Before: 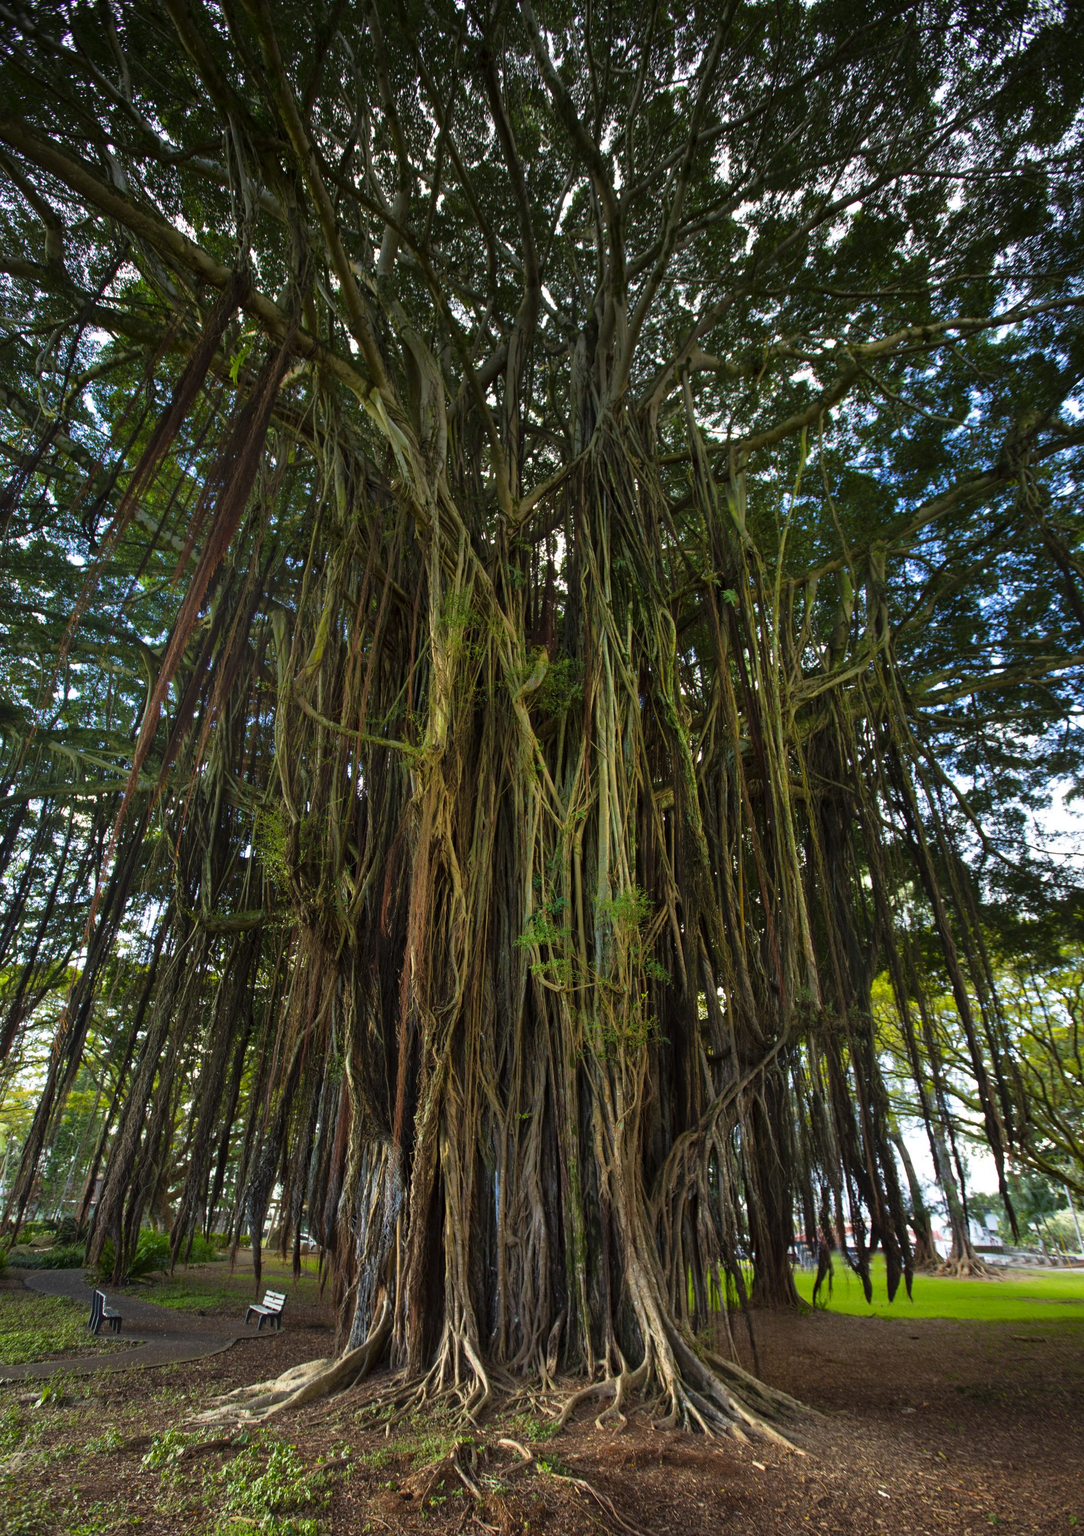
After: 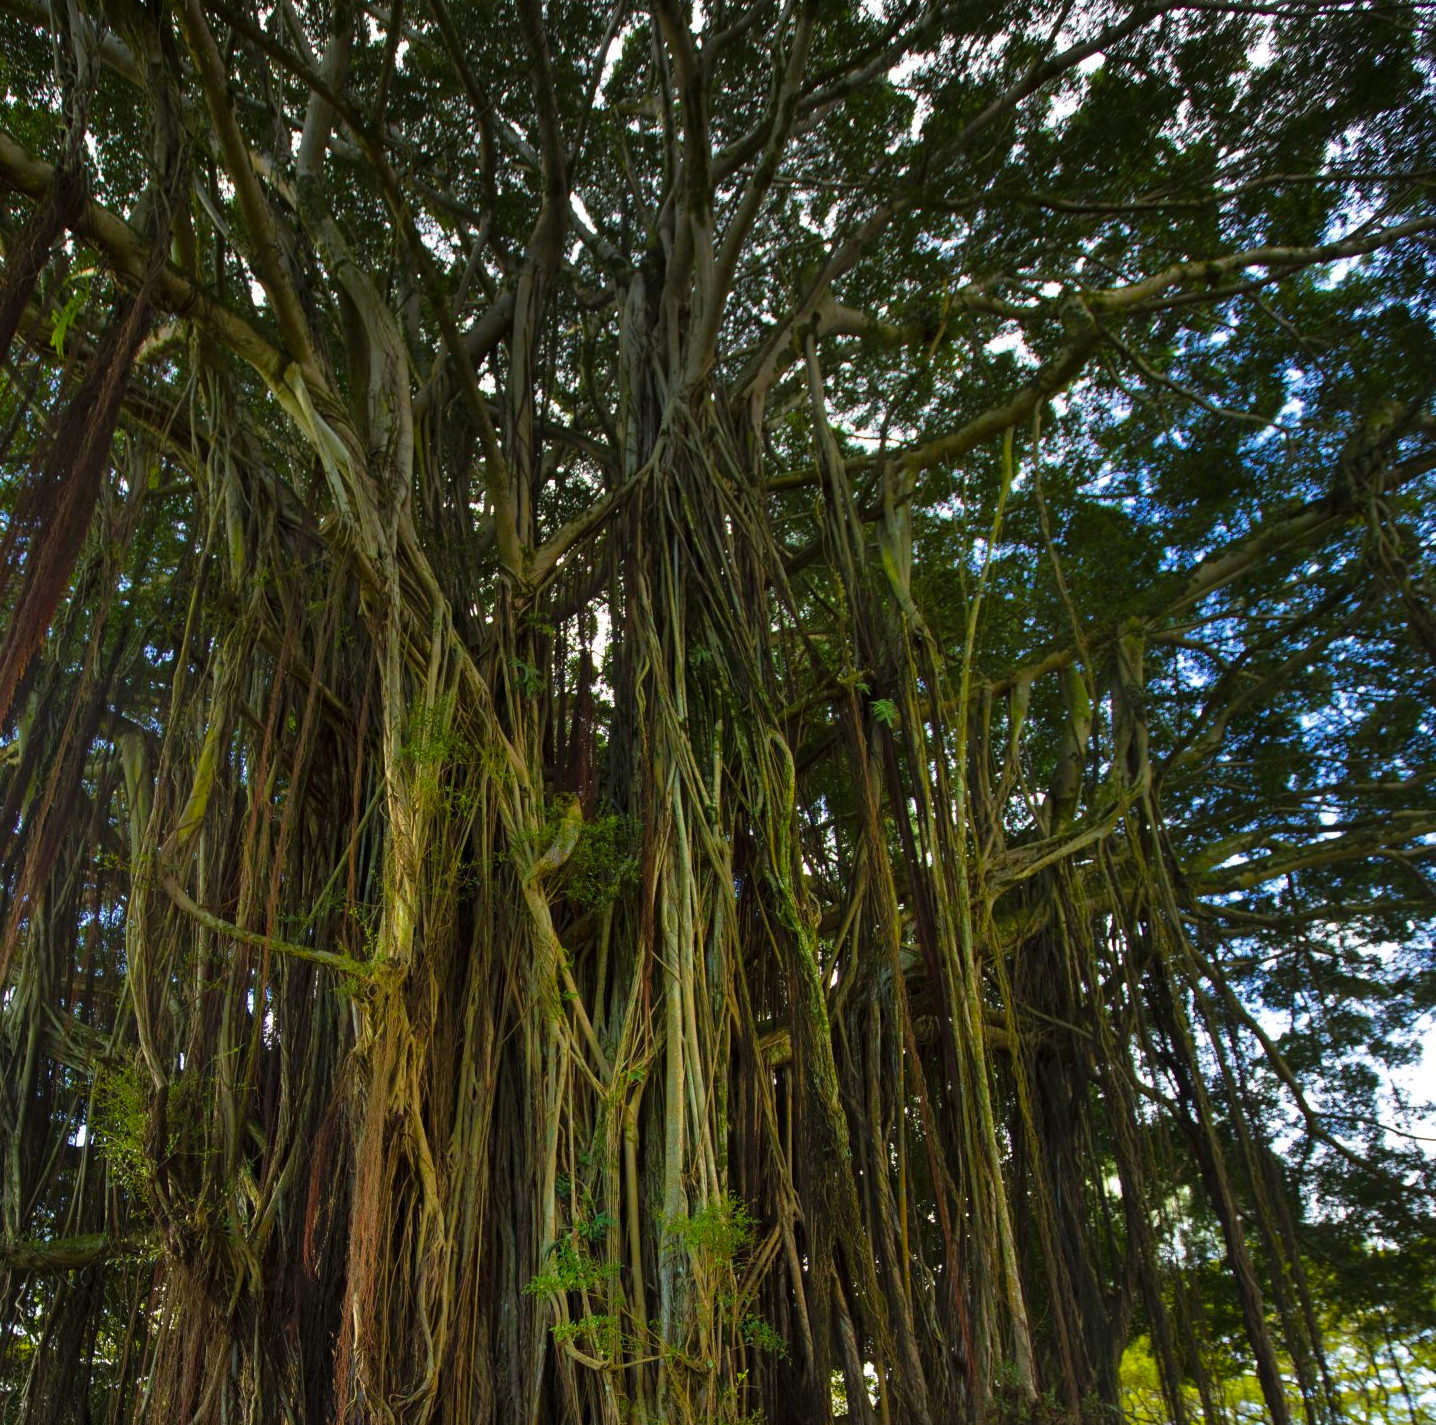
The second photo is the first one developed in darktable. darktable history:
crop: left 18.38%, top 11.092%, right 2.134%, bottom 33.217%
color balance rgb: perceptual saturation grading › global saturation 8.89%, saturation formula JzAzBz (2021)
